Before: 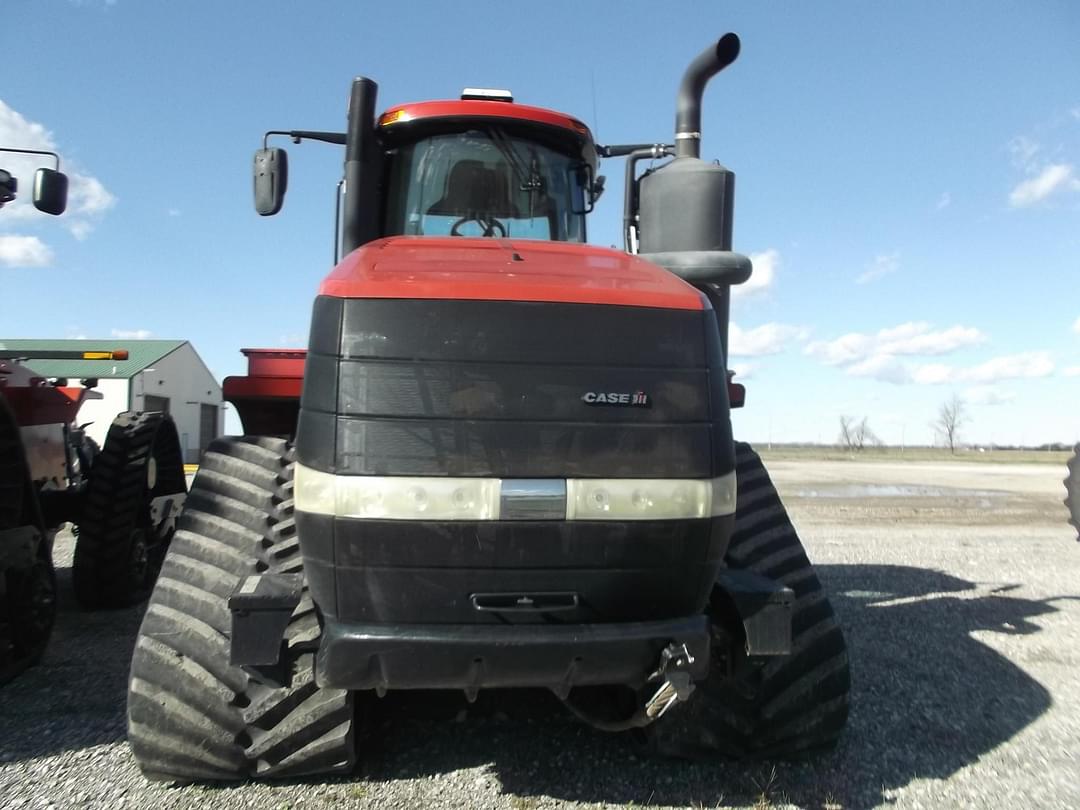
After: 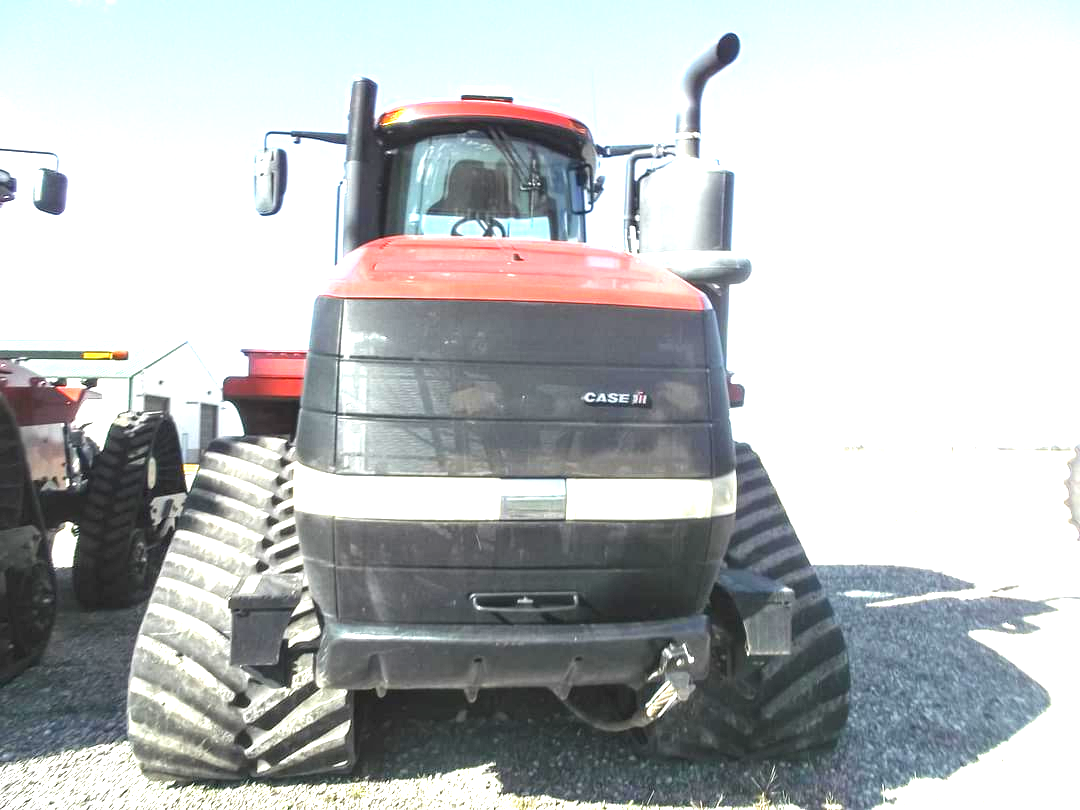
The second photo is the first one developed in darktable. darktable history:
local contrast: on, module defaults
exposure: black level correction 0, exposure 1.992 EV, compensate highlight preservation false
